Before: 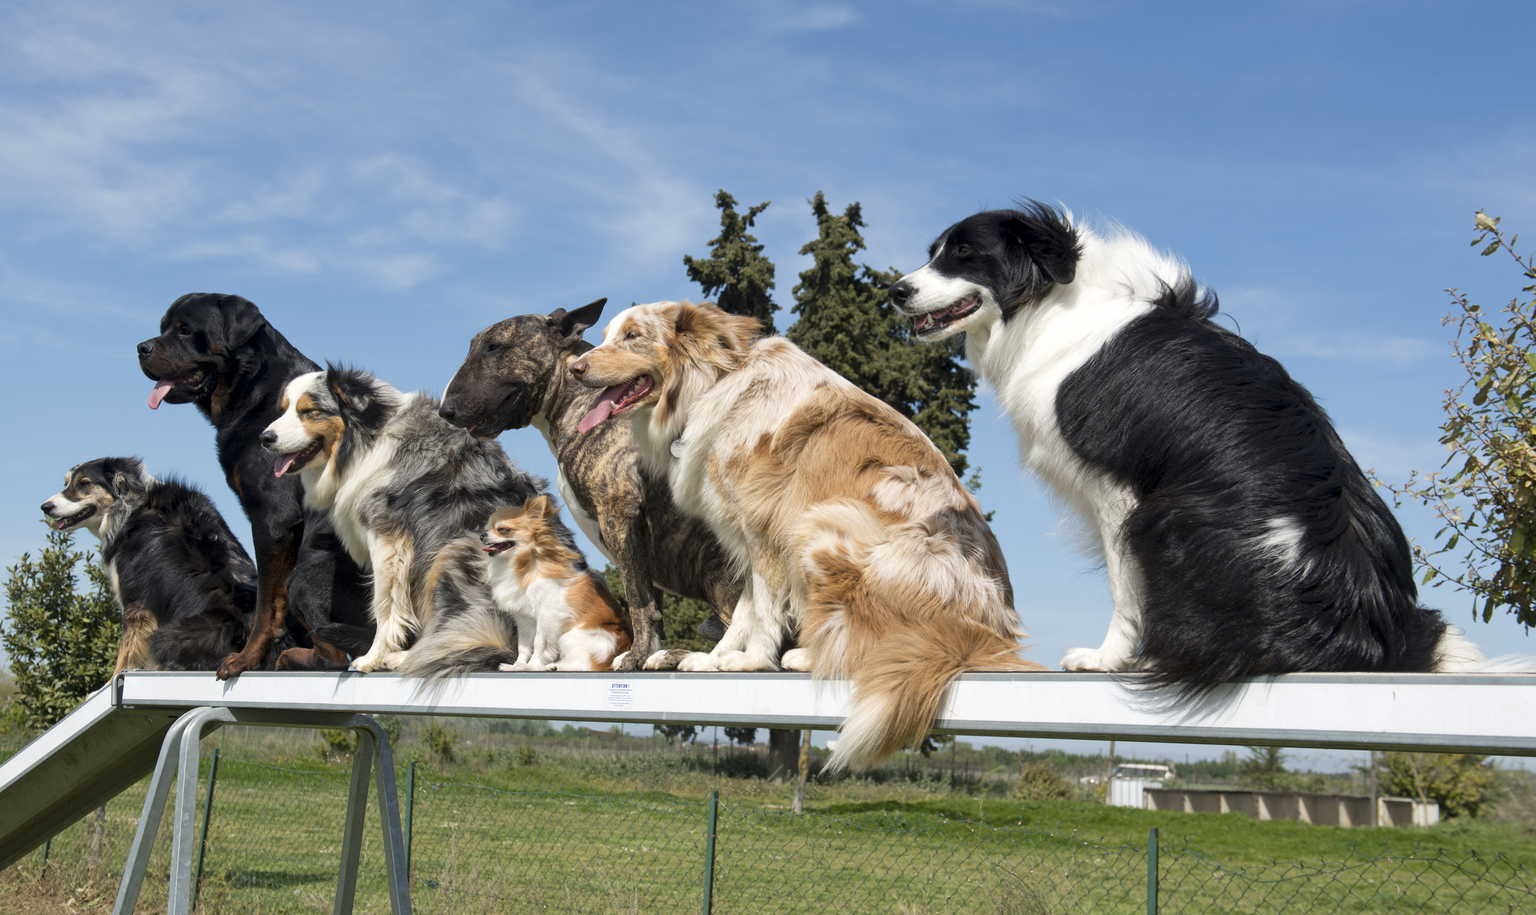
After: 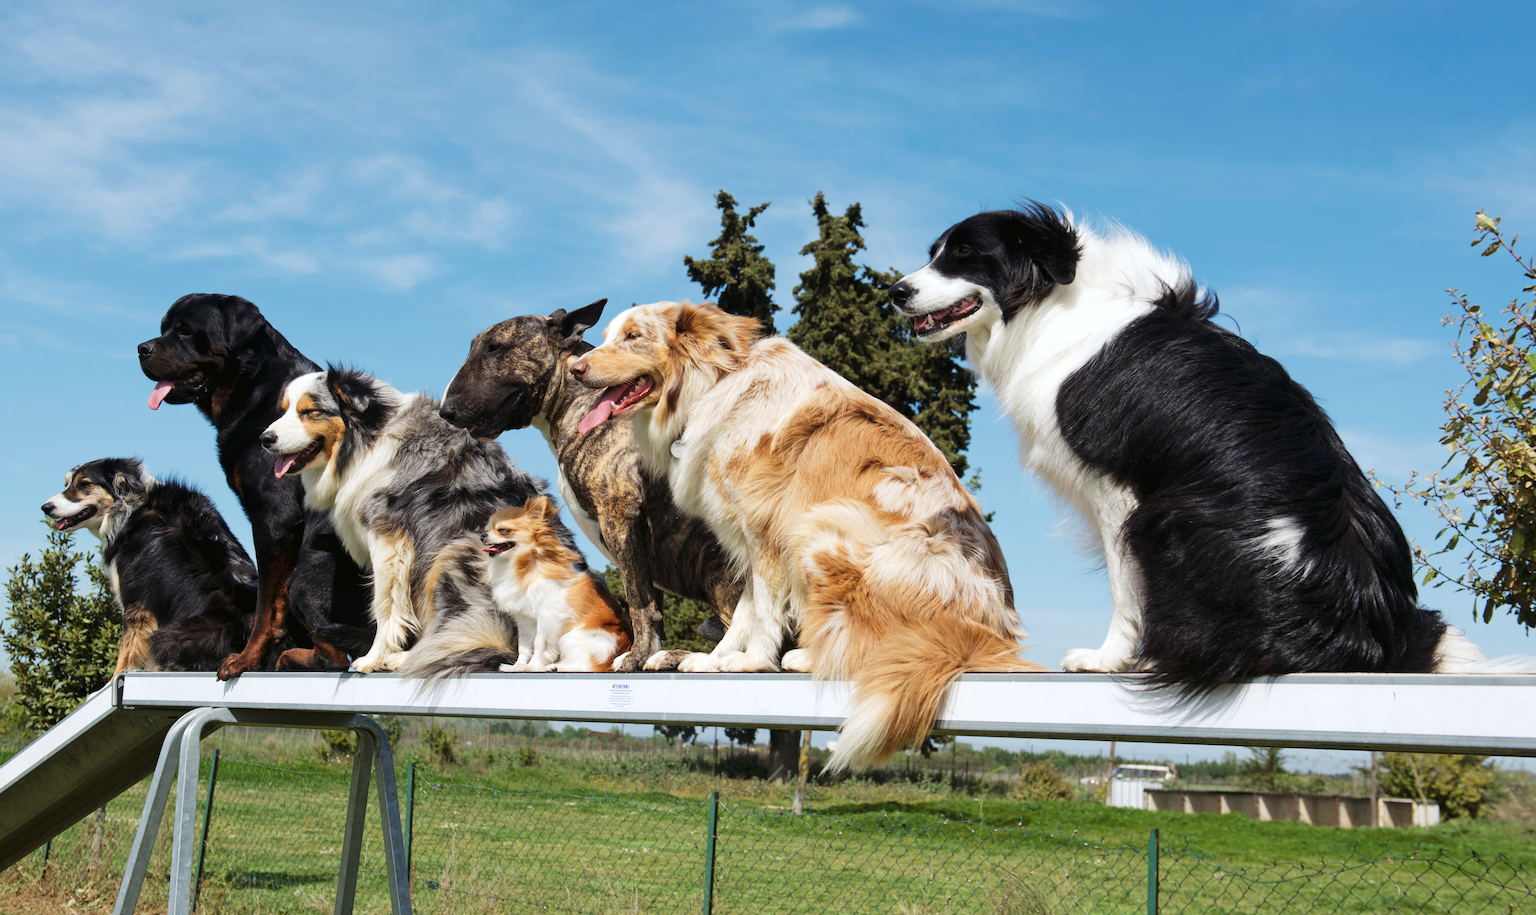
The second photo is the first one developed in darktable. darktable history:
tone curve: curves: ch0 [(0, 0) (0.003, 0.018) (0.011, 0.019) (0.025, 0.024) (0.044, 0.037) (0.069, 0.053) (0.1, 0.075) (0.136, 0.105) (0.177, 0.136) (0.224, 0.179) (0.277, 0.244) (0.335, 0.319) (0.399, 0.4) (0.468, 0.495) (0.543, 0.58) (0.623, 0.671) (0.709, 0.757) (0.801, 0.838) (0.898, 0.913) (1, 1)], preserve colors none
color look up table: target L [92.89, 91.87, 89.09, 91.63, 86.48, 82.8, 69.96, 66.36, 61.99, 59, 43.97, 10.26, 200.96, 85.84, 68.74, 67.23, 59, 55.22, 56.6, 52.23, 51.53, 43.71, 43.38, 36.94, 30.4, 35.43, 19.33, 94.14, 79.58, 63, 60.22, 61.96, 56.3, 54.72, 50.1, 44.27, 44.38, 49.41, 35.7, 36.58, 16.81, 15.29, 16.95, 0.993, 87.28, 77.6, 69.94, 60.02, 39.32], target a [-26.65, -15.4, -37.36, -14.53, -66.91, -82.77, -65.77, -52.51, -46.54, -22.01, -35.57, -11.81, 0, 11.92, 43.6, 37.8, 8.256, 73.16, 57.52, 72.28, 72.14, 1.05, 54.3, 35.23, 5.788, 45.94, 18.5, 1.32, 37.19, 27.37, 81.93, 62.71, 80.78, -1.206, 27.53, 19.98, 6.491, 68.16, 37.52, 54.44, 30.02, 17.95, 36.62, 0.01, -28.9, -44.61, -21.48, -11.8, -19.89], target b [89.73, 66.76, 46.09, 22.45, 4.768, 75.44, 60.5, 40.39, 17, 22.11, 35.55, 14.2, -0.001, 26.07, 19.15, 63.03, 32.58, -0.322, 52.08, 45.1, 24.61, 38.15, 37.37, 38.52, 12.57, 10.27, 24.31, -12.46, -35.74, -37.96, -57.91, -20.1, -38.14, -66.91, -0.074, -82.3, -20.15, -11.2, -22.1, -53.4, -8.367, -35.06, -54.39, -5.137, -11.49, -26.16, -44.13, -5.813, -6.474], num patches 49
